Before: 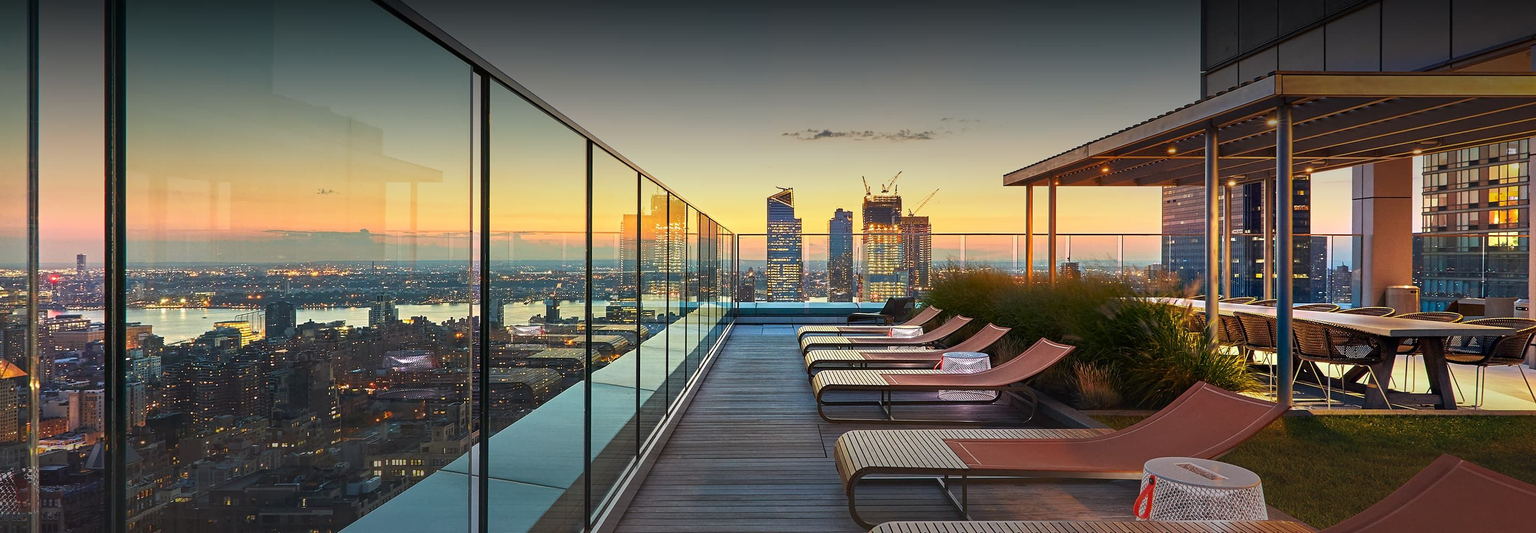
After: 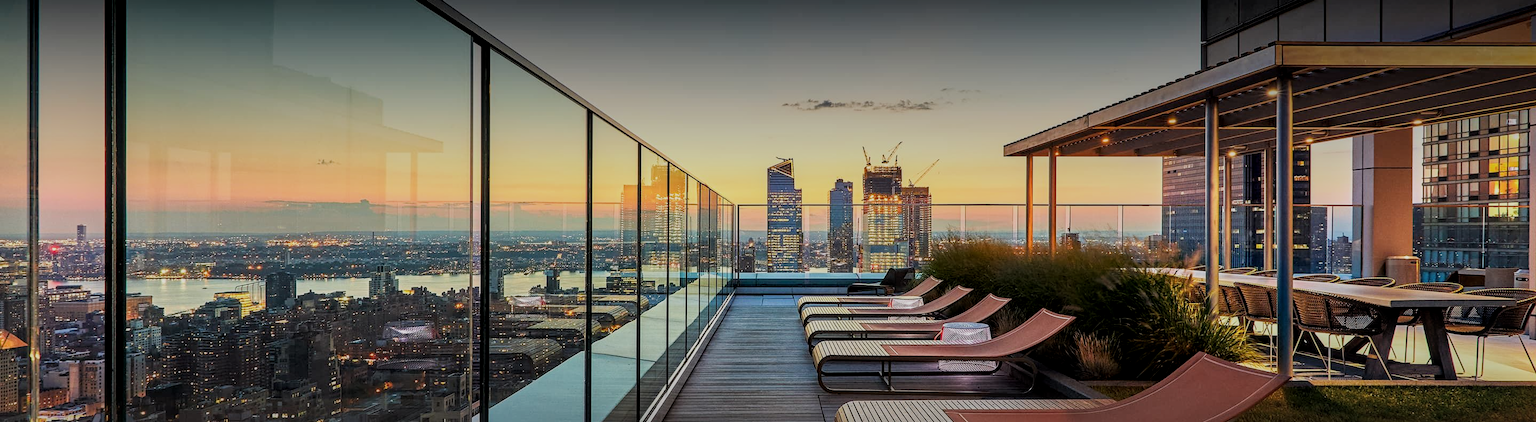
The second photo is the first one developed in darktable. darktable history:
crop and rotate: top 5.667%, bottom 14.937%
exposure: compensate highlight preservation false
filmic rgb: black relative exposure -7.65 EV, white relative exposure 4.56 EV, hardness 3.61
color balance: contrast fulcrum 17.78%
local contrast: on, module defaults
